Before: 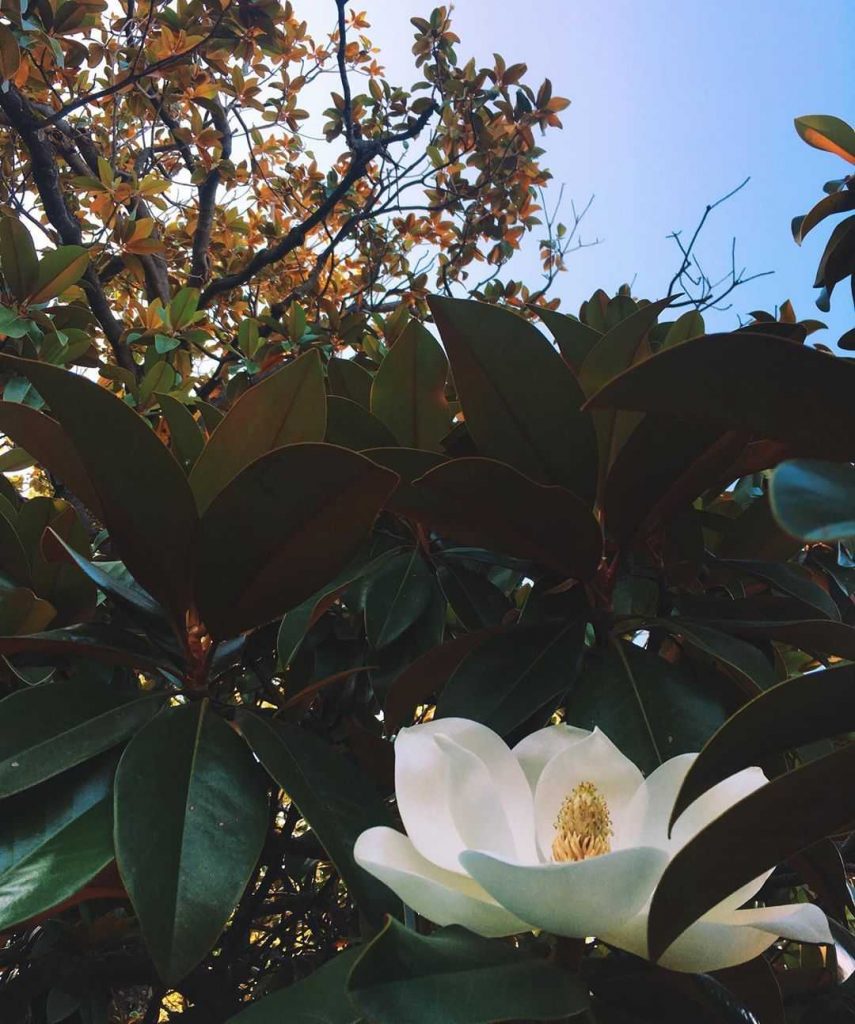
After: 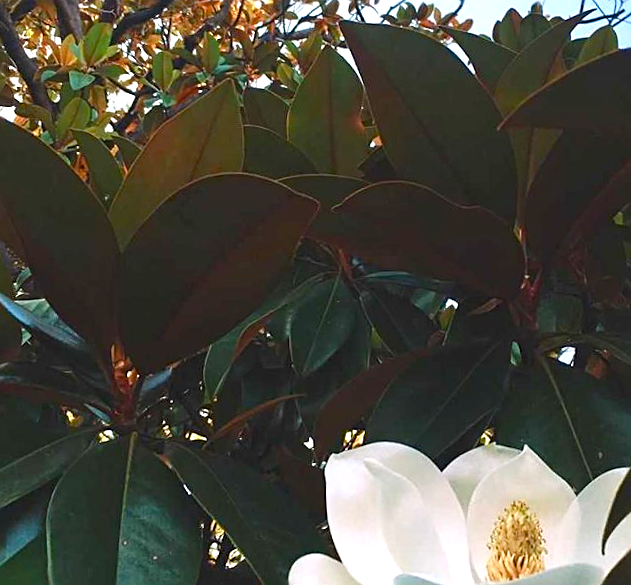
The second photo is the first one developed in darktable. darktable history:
rotate and perspective: rotation -2.29°, automatic cropping off
exposure: exposure 0.6 EV, compensate highlight preservation false
tone equalizer: on, module defaults
shadows and highlights: shadows 12, white point adjustment 1.2, highlights -0.36, soften with gaussian
sharpen: on, module defaults
color balance rgb: perceptual saturation grading › global saturation 20%, perceptual saturation grading › highlights -25%, perceptual saturation grading › shadows 25%
crop: left 11.123%, top 27.61%, right 18.3%, bottom 17.034%
